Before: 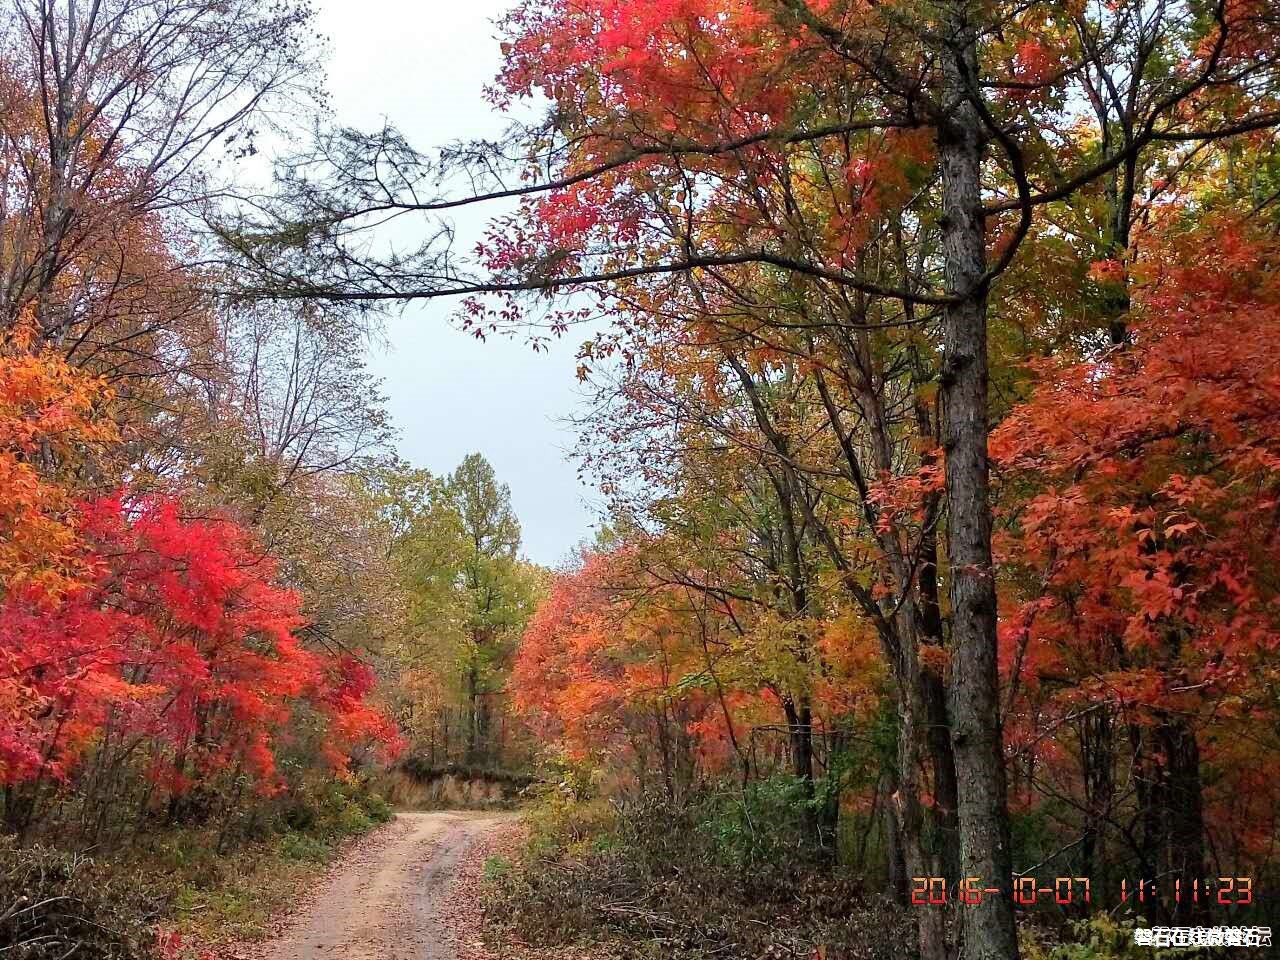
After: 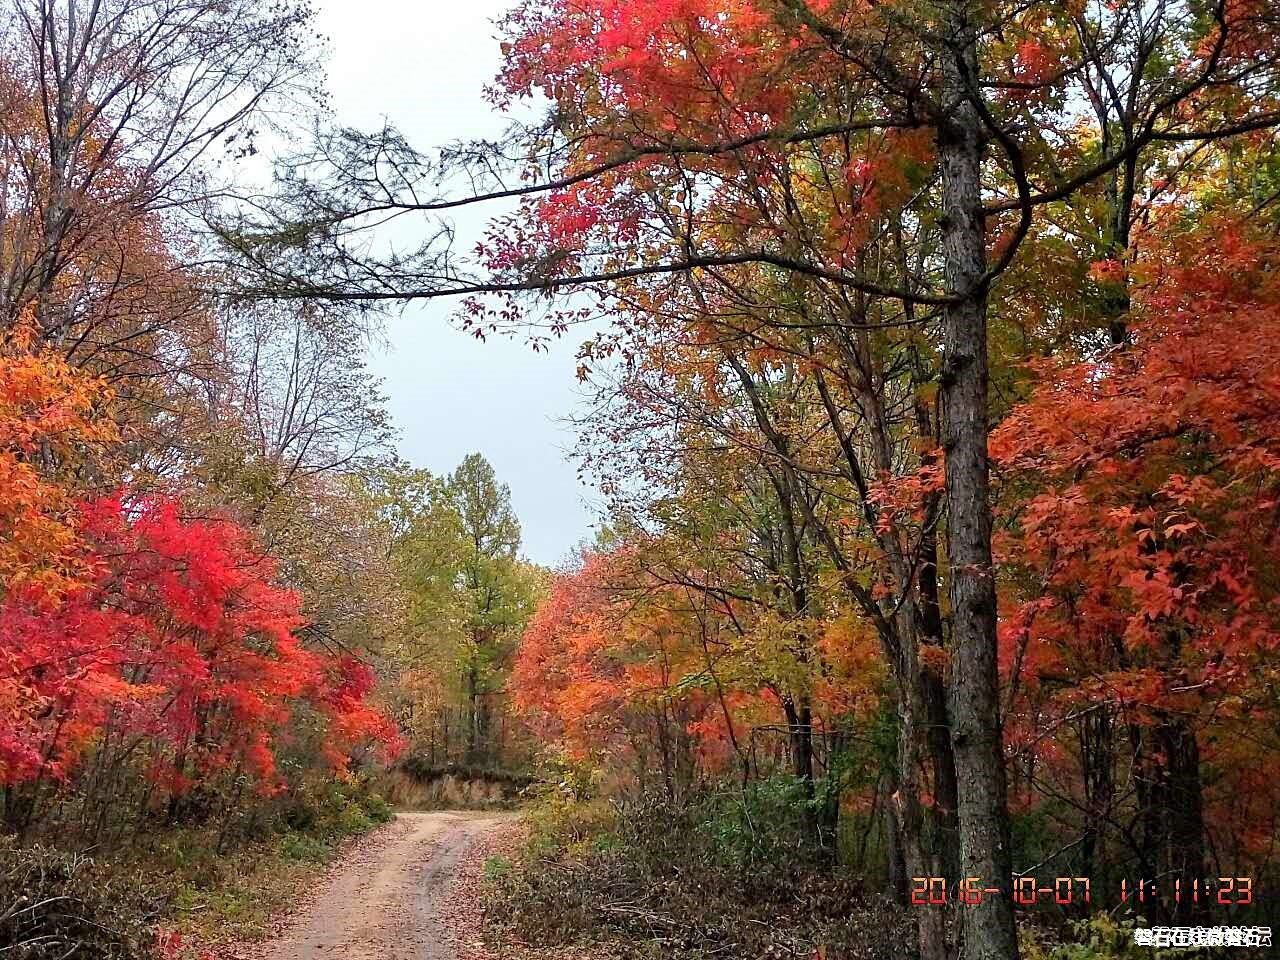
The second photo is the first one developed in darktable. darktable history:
sharpen: amount 0.215
exposure: compensate highlight preservation false
